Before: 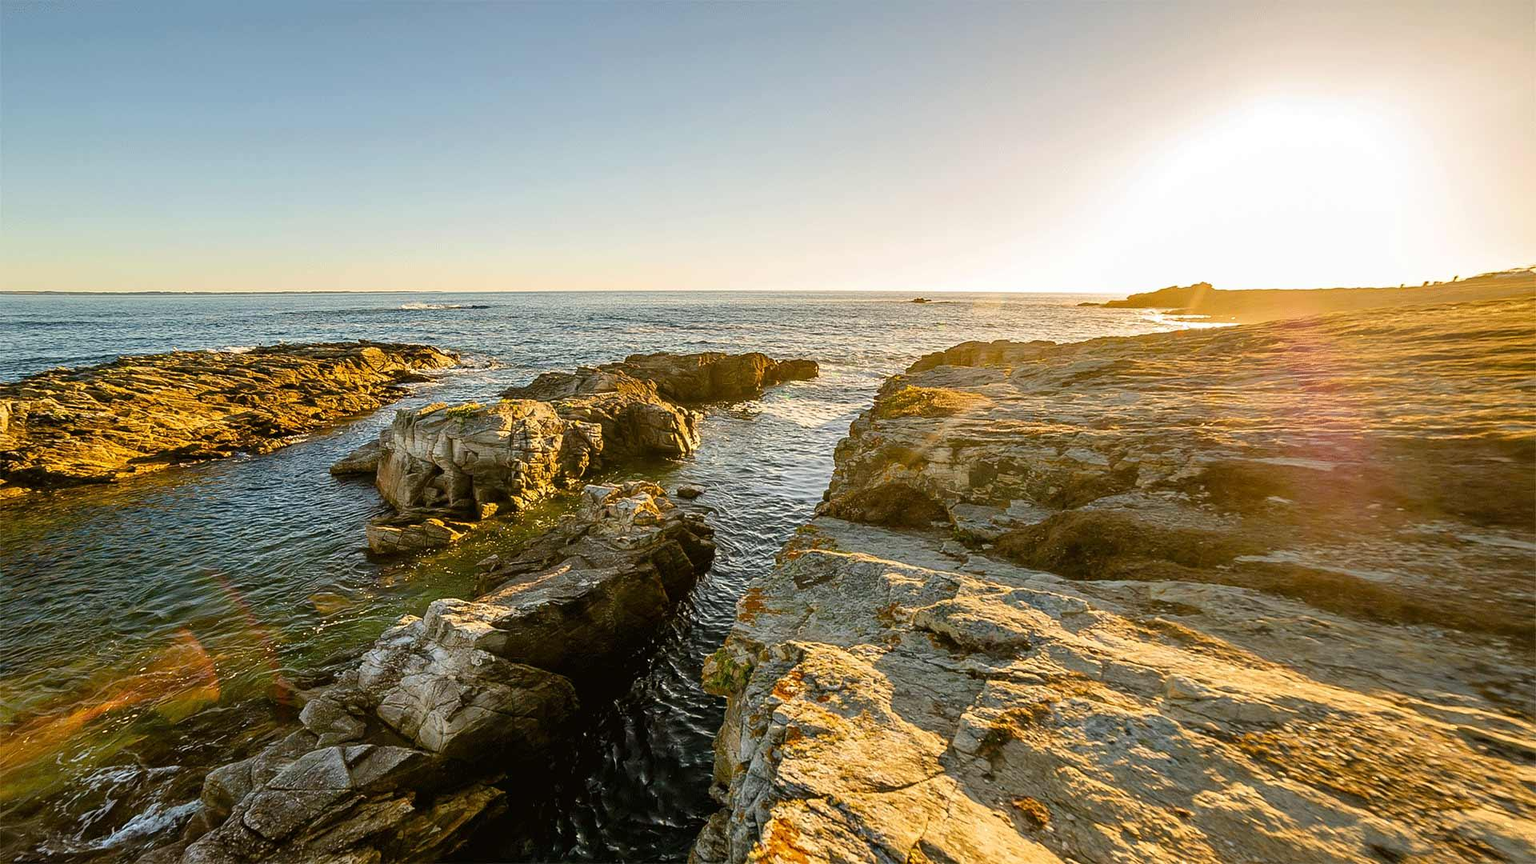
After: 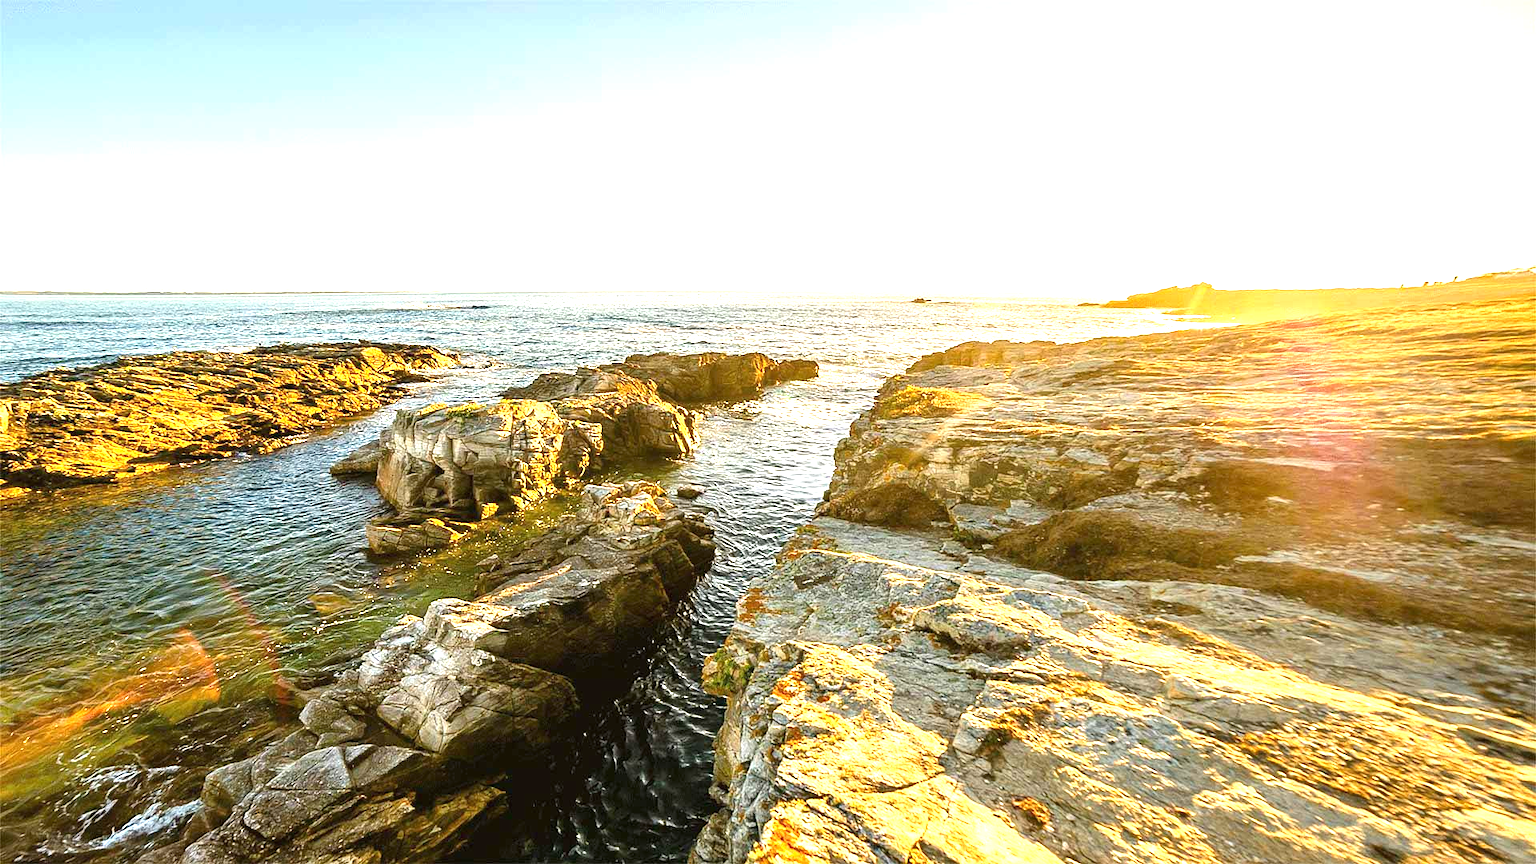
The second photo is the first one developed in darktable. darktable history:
exposure: black level correction 0, exposure 1.383 EV, compensate highlight preservation false
